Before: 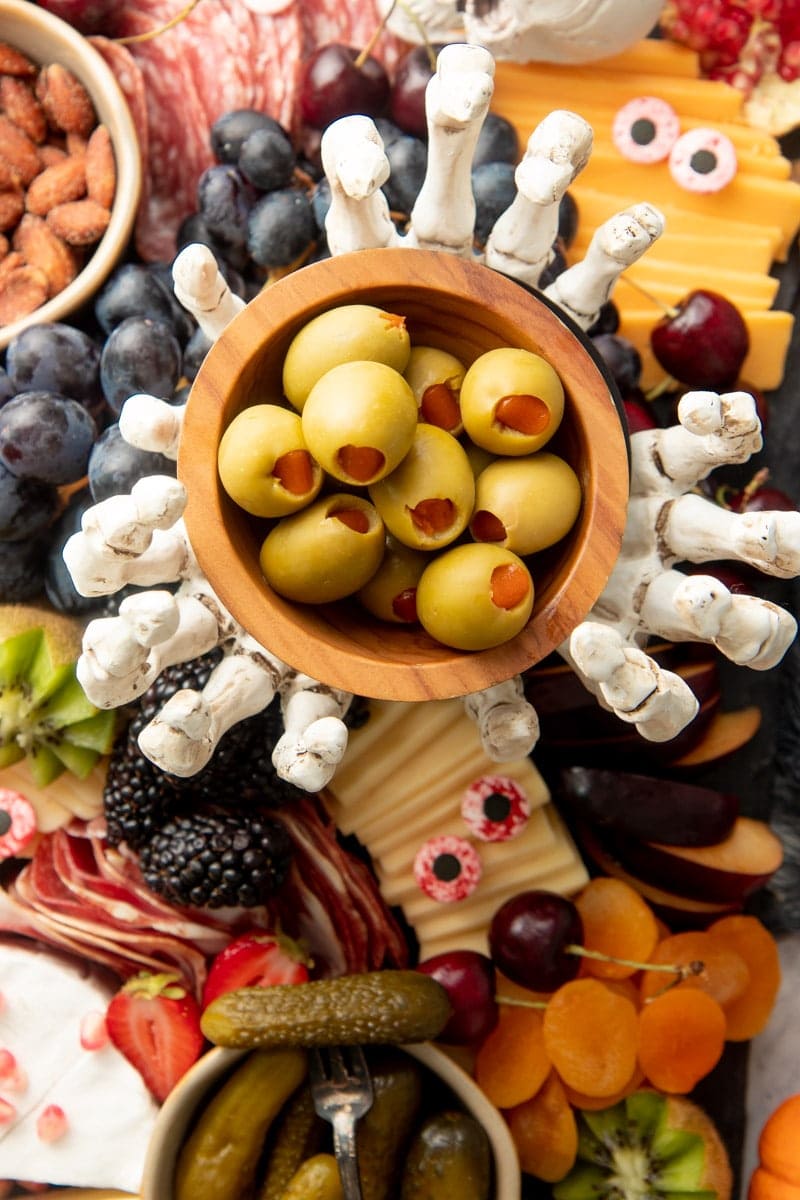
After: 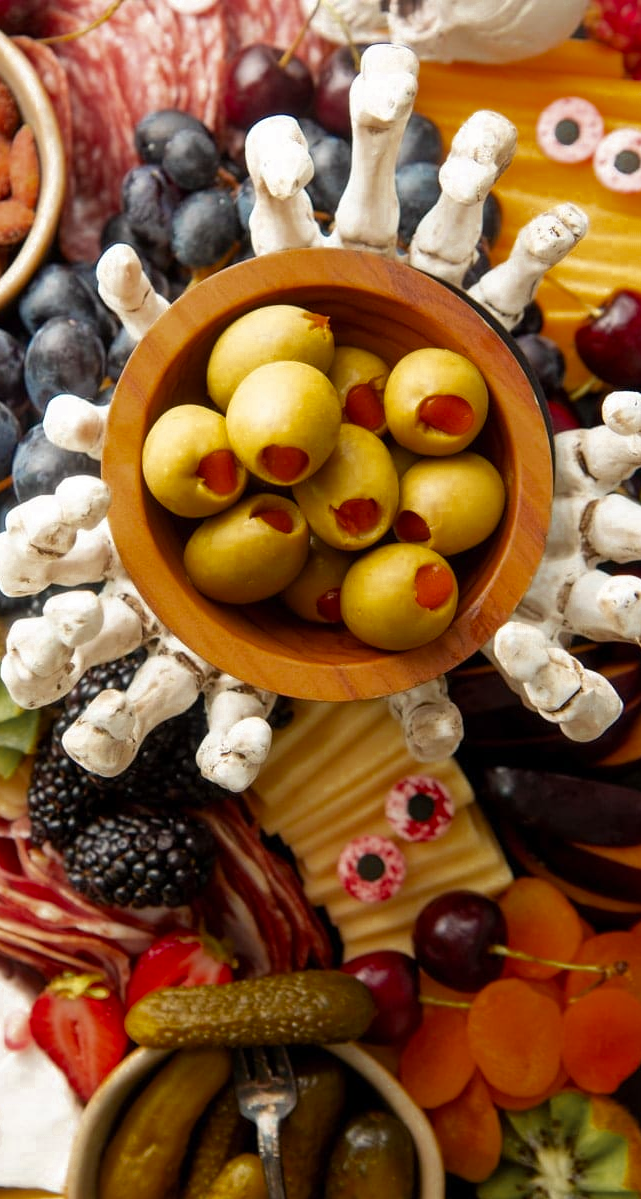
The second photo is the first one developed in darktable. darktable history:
crop and rotate: left 9.507%, right 10.252%
color zones: curves: ch0 [(0.11, 0.396) (0.195, 0.36) (0.25, 0.5) (0.303, 0.412) (0.357, 0.544) (0.75, 0.5) (0.967, 0.328)]; ch1 [(0, 0.468) (0.112, 0.512) (0.202, 0.6) (0.25, 0.5) (0.307, 0.352) (0.357, 0.544) (0.75, 0.5) (0.963, 0.524)]
